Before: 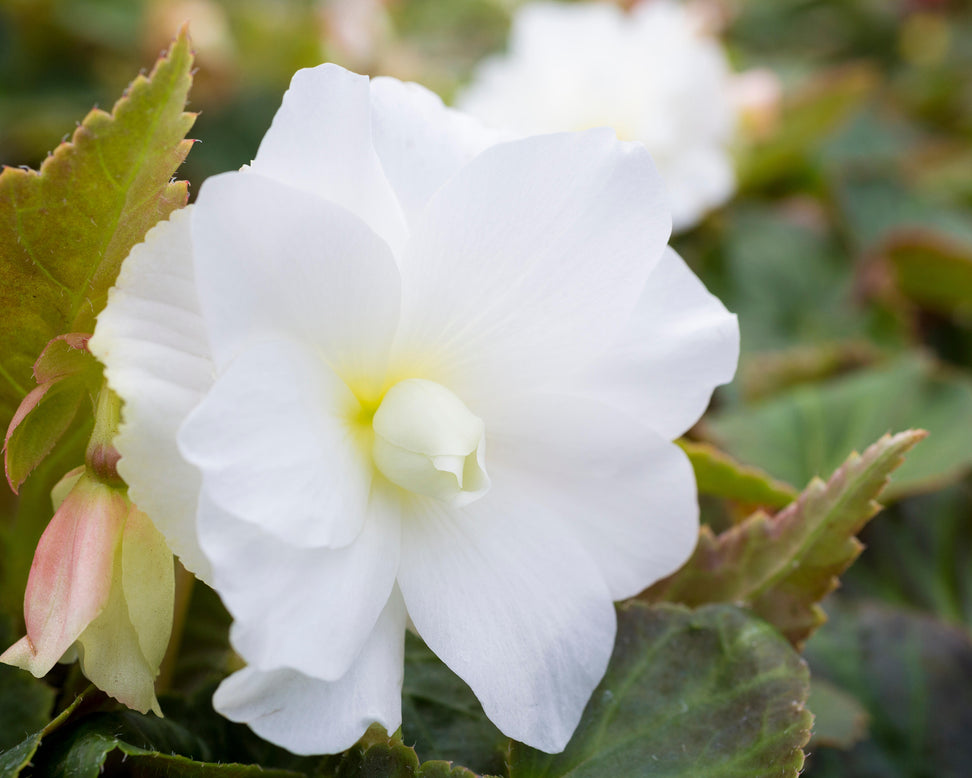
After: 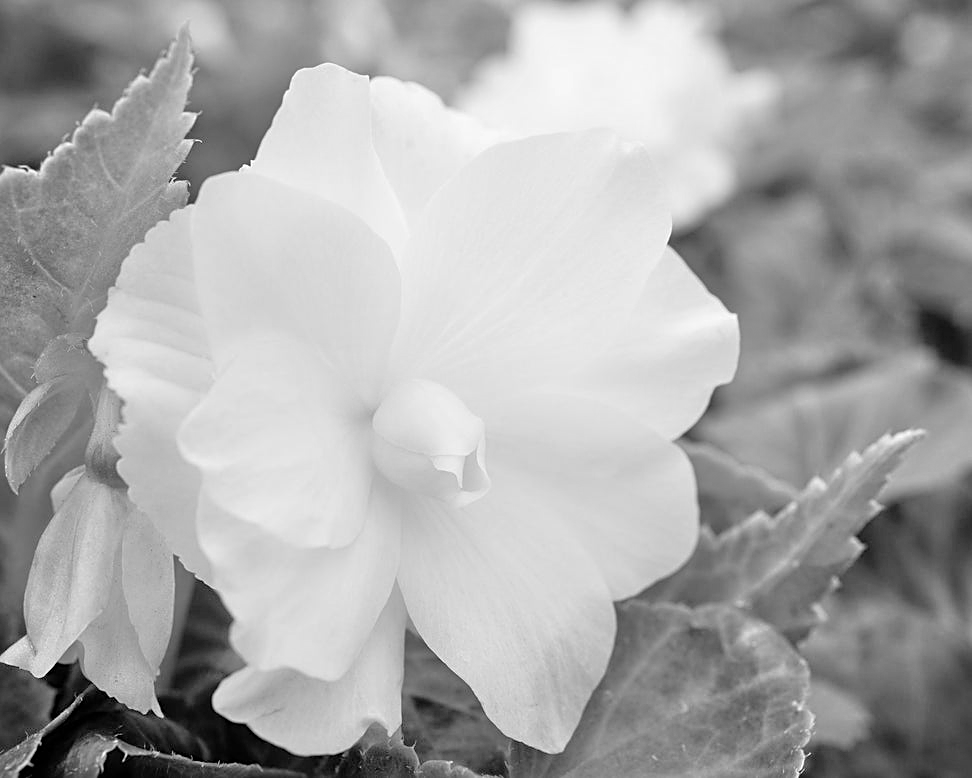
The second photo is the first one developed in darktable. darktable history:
tone equalizer: -7 EV 0.15 EV, -6 EV 0.6 EV, -5 EV 1.15 EV, -4 EV 1.33 EV, -3 EV 1.15 EV, -2 EV 0.6 EV, -1 EV 0.15 EV, mask exposure compensation -0.5 EV
sharpen: on, module defaults
monochrome: on, module defaults
white balance: red 0.982, blue 1.018
